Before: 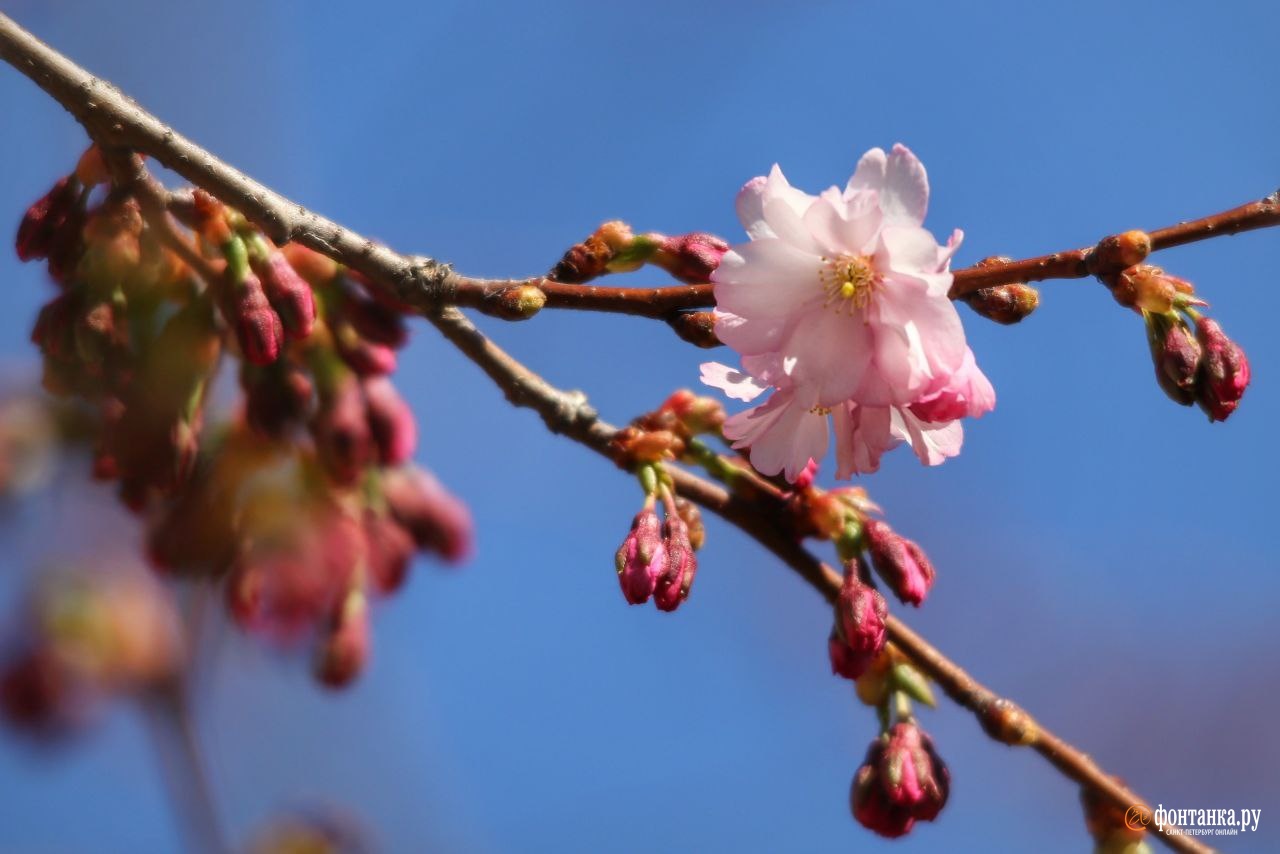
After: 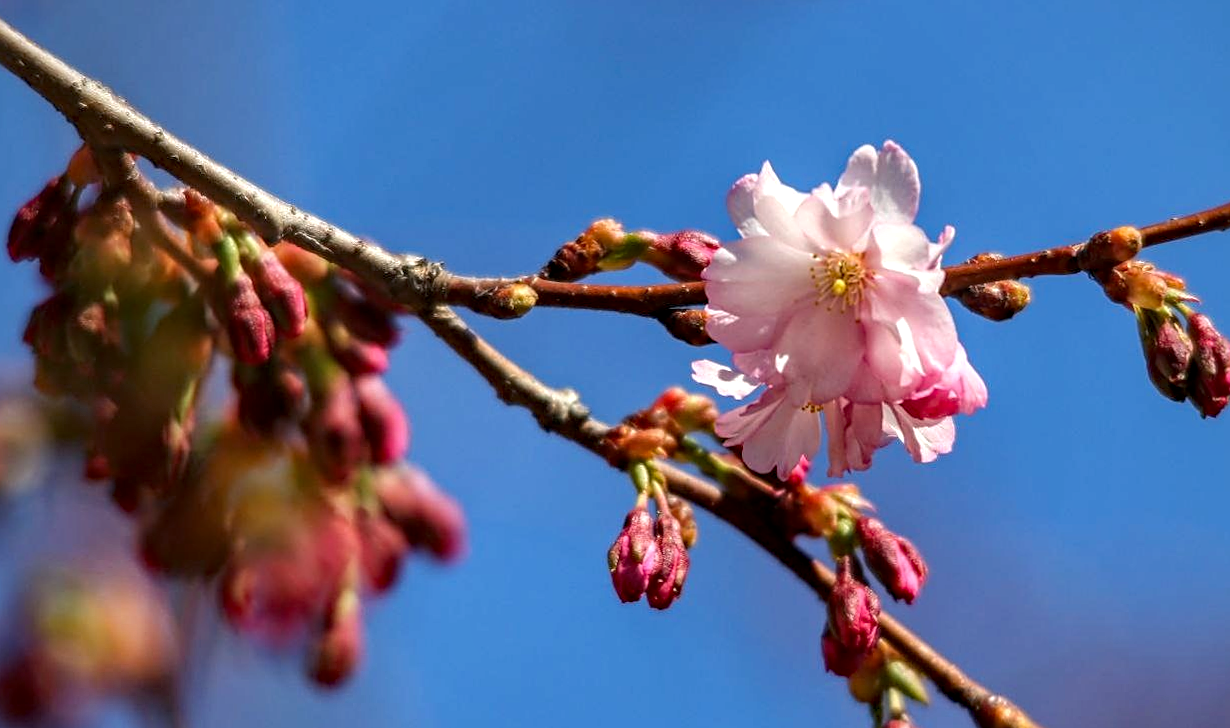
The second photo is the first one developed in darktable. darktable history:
crop and rotate: angle 0.223°, left 0.404%, right 2.896%, bottom 14.244%
tone equalizer: edges refinement/feathering 500, mask exposure compensation -1.57 EV, preserve details no
sharpen: on, module defaults
exposure: exposure 0.151 EV, compensate exposure bias true, compensate highlight preservation false
haze removal: strength 0.283, distance 0.253, compatibility mode true, adaptive false
local contrast: on, module defaults
